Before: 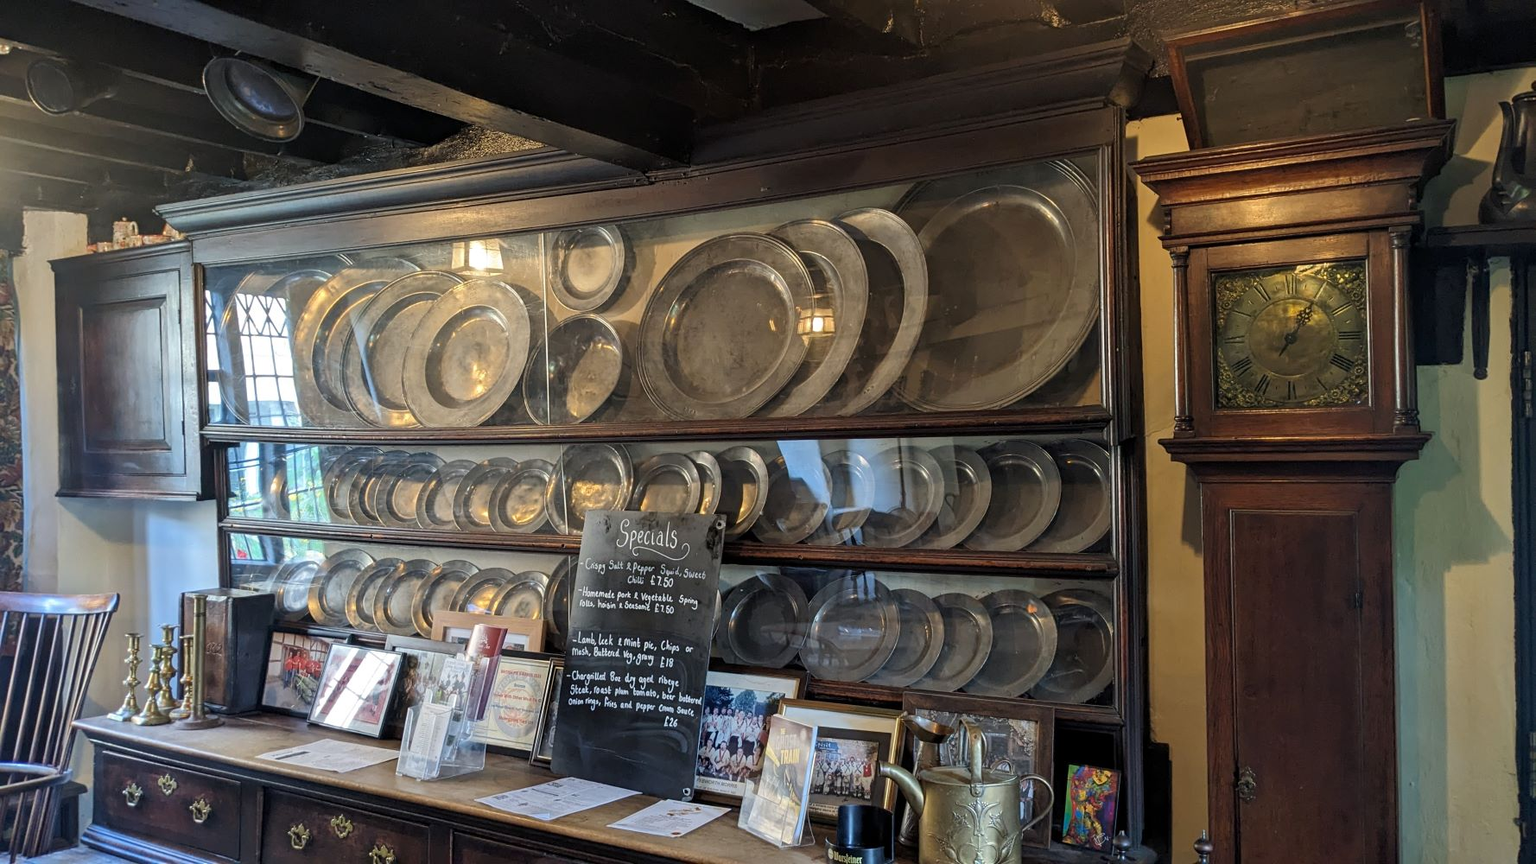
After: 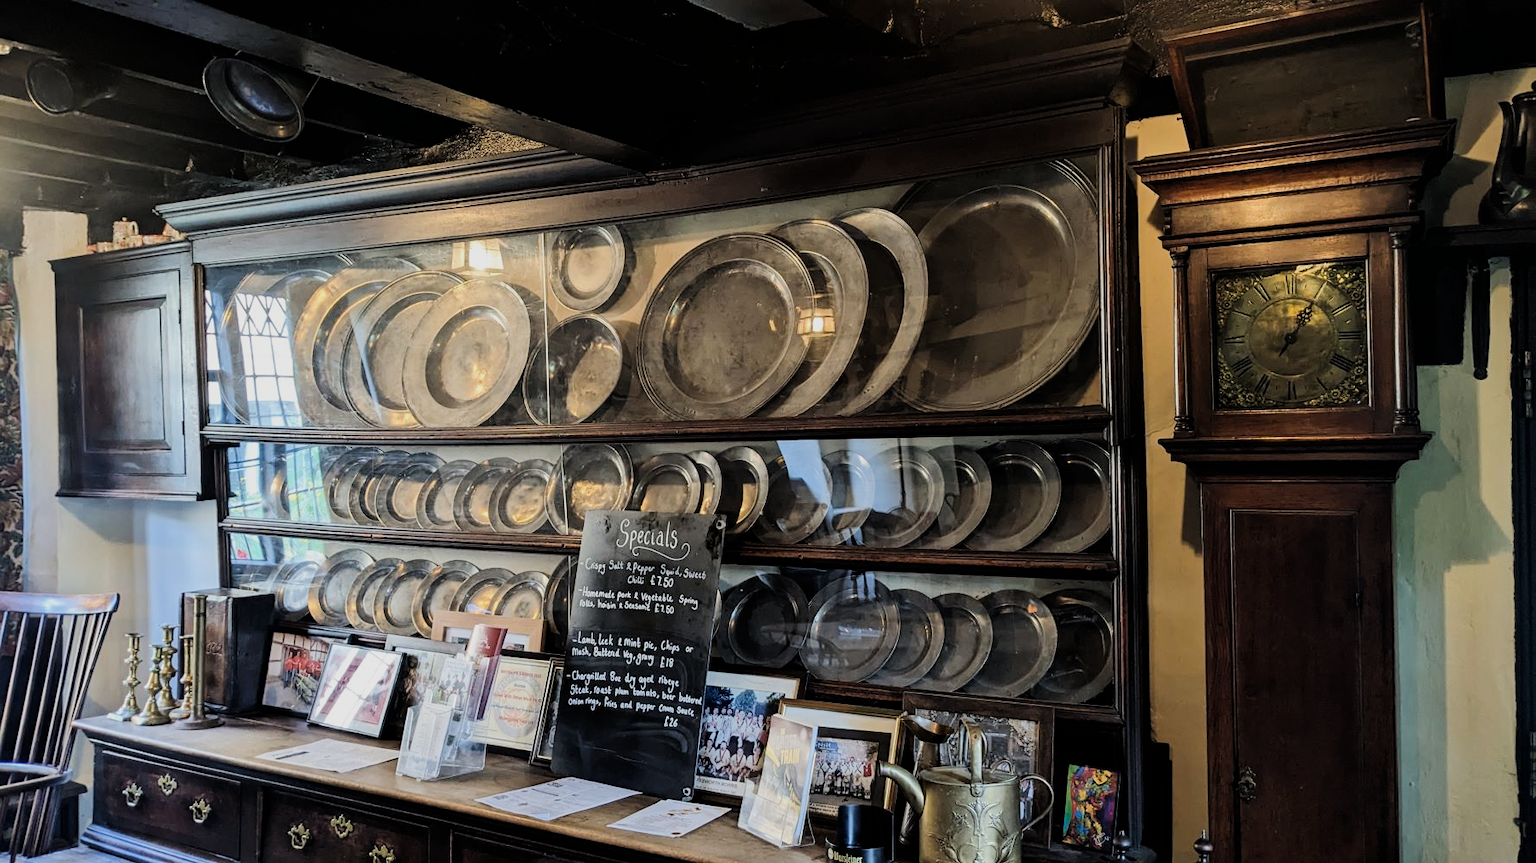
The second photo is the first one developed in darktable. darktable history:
tone equalizer: -8 EV -0.75 EV, -7 EV -0.7 EV, -6 EV -0.6 EV, -5 EV -0.4 EV, -3 EV 0.4 EV, -2 EV 0.6 EV, -1 EV 0.7 EV, +0 EV 0.75 EV, edges refinement/feathering 500, mask exposure compensation -1.57 EV, preserve details no
filmic rgb: black relative exposure -7.32 EV, white relative exposure 5.09 EV, hardness 3.2
